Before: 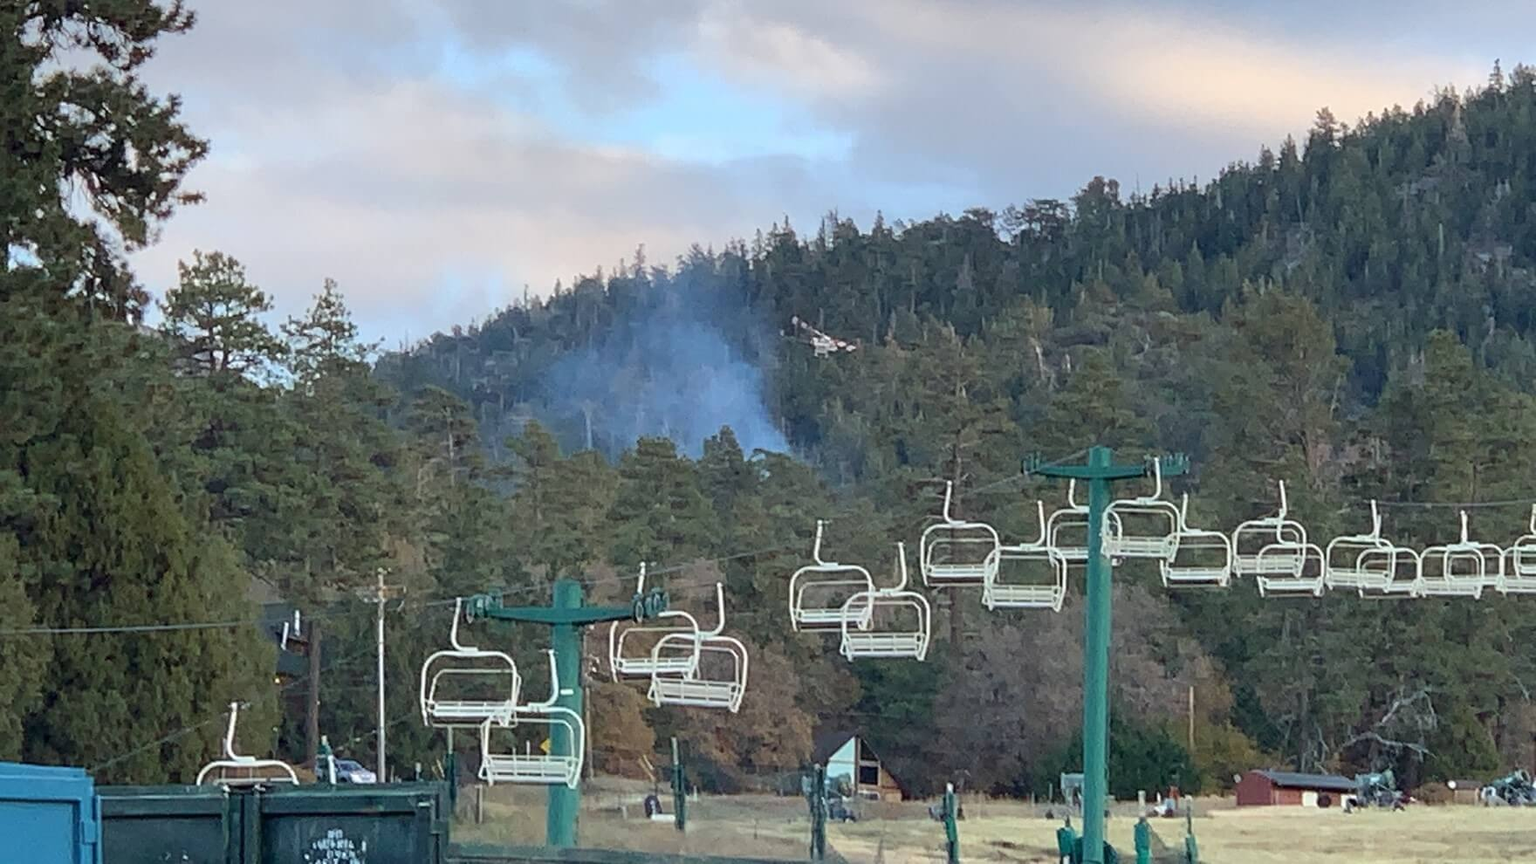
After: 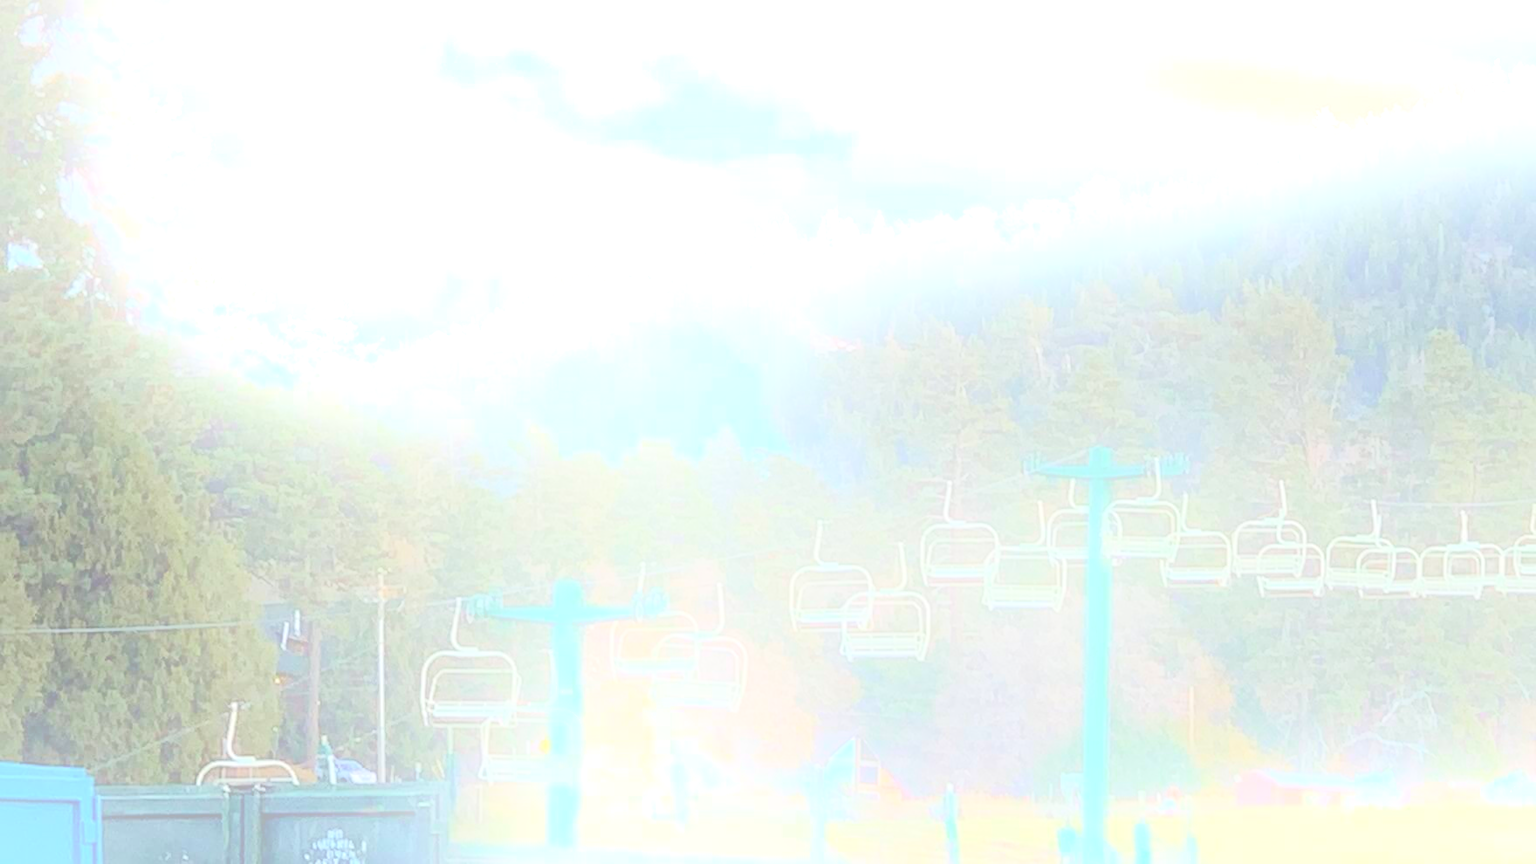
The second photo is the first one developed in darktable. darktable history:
bloom: size 25%, threshold 5%, strength 90%
global tonemap: drago (1, 100), detail 1
